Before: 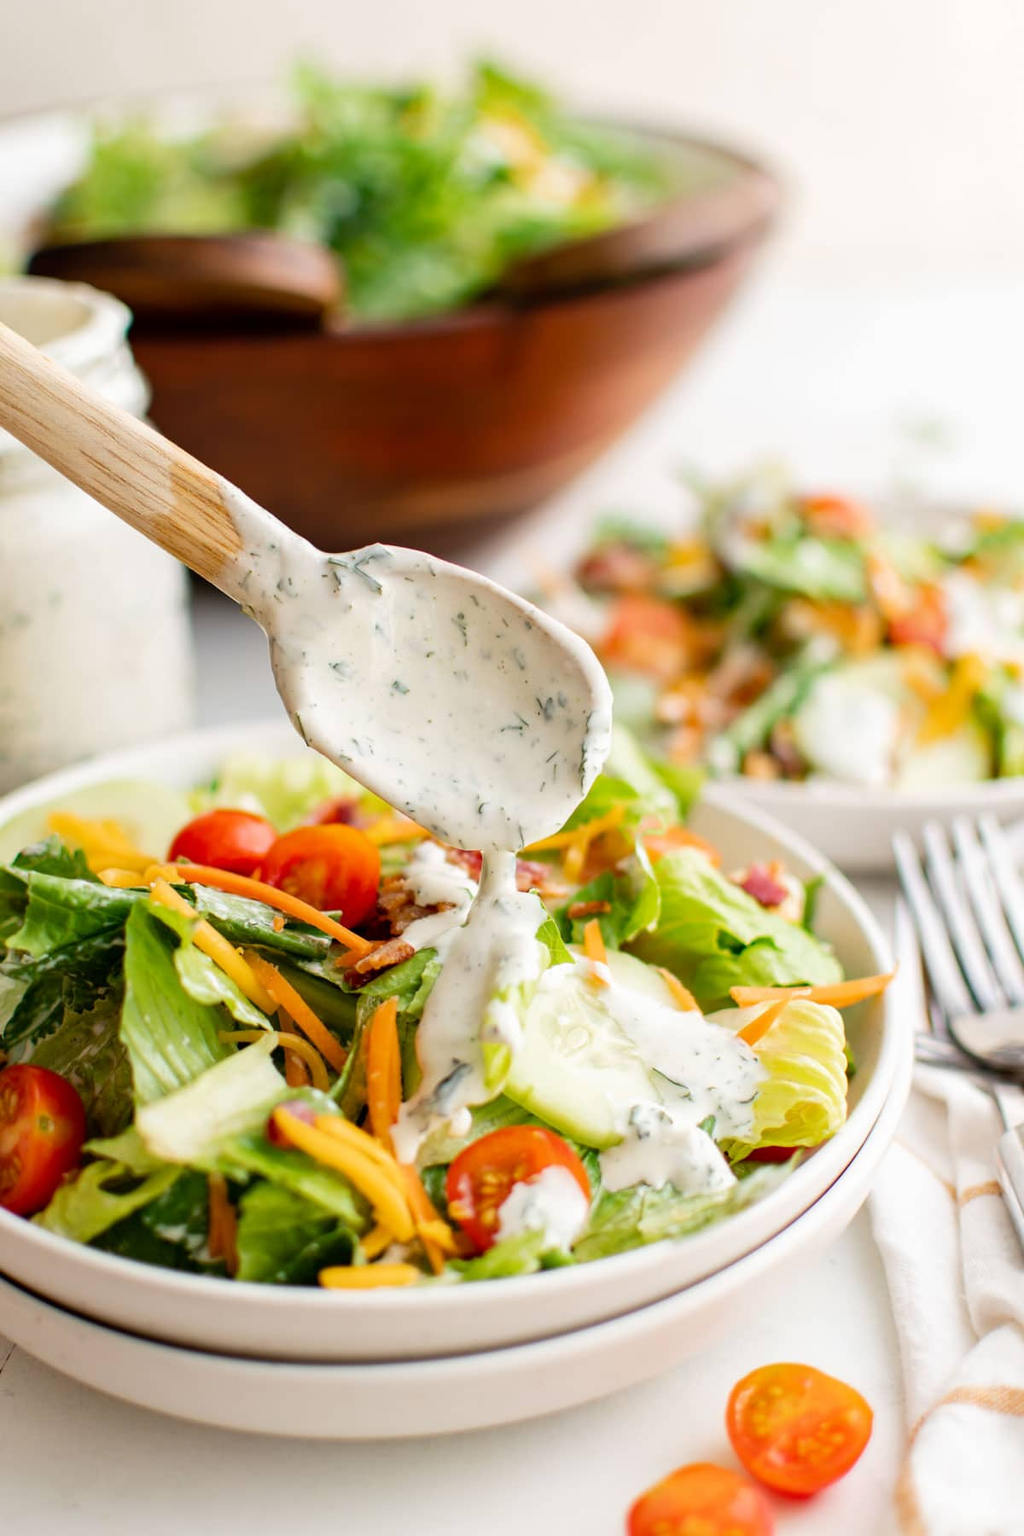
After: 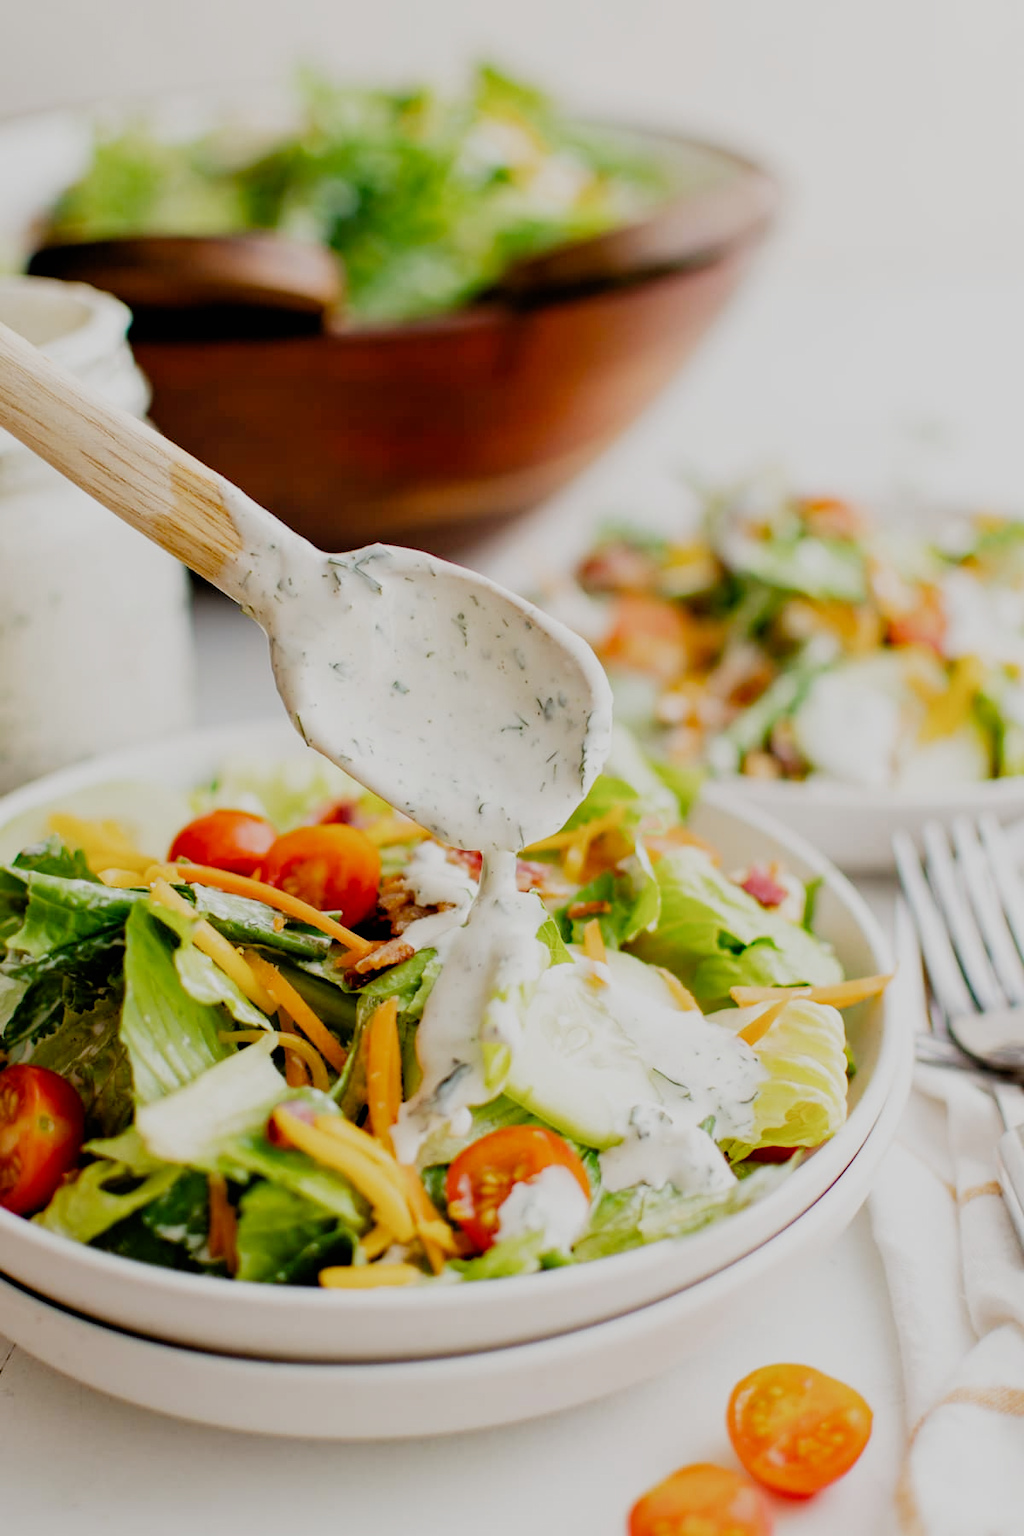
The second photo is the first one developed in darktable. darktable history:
filmic rgb: black relative exposure -7.65 EV, white relative exposure 4.56 EV, threshold 2.94 EV, hardness 3.61, add noise in highlights 0.001, preserve chrominance no, color science v3 (2019), use custom middle-gray values true, contrast in highlights soft, enable highlight reconstruction true
